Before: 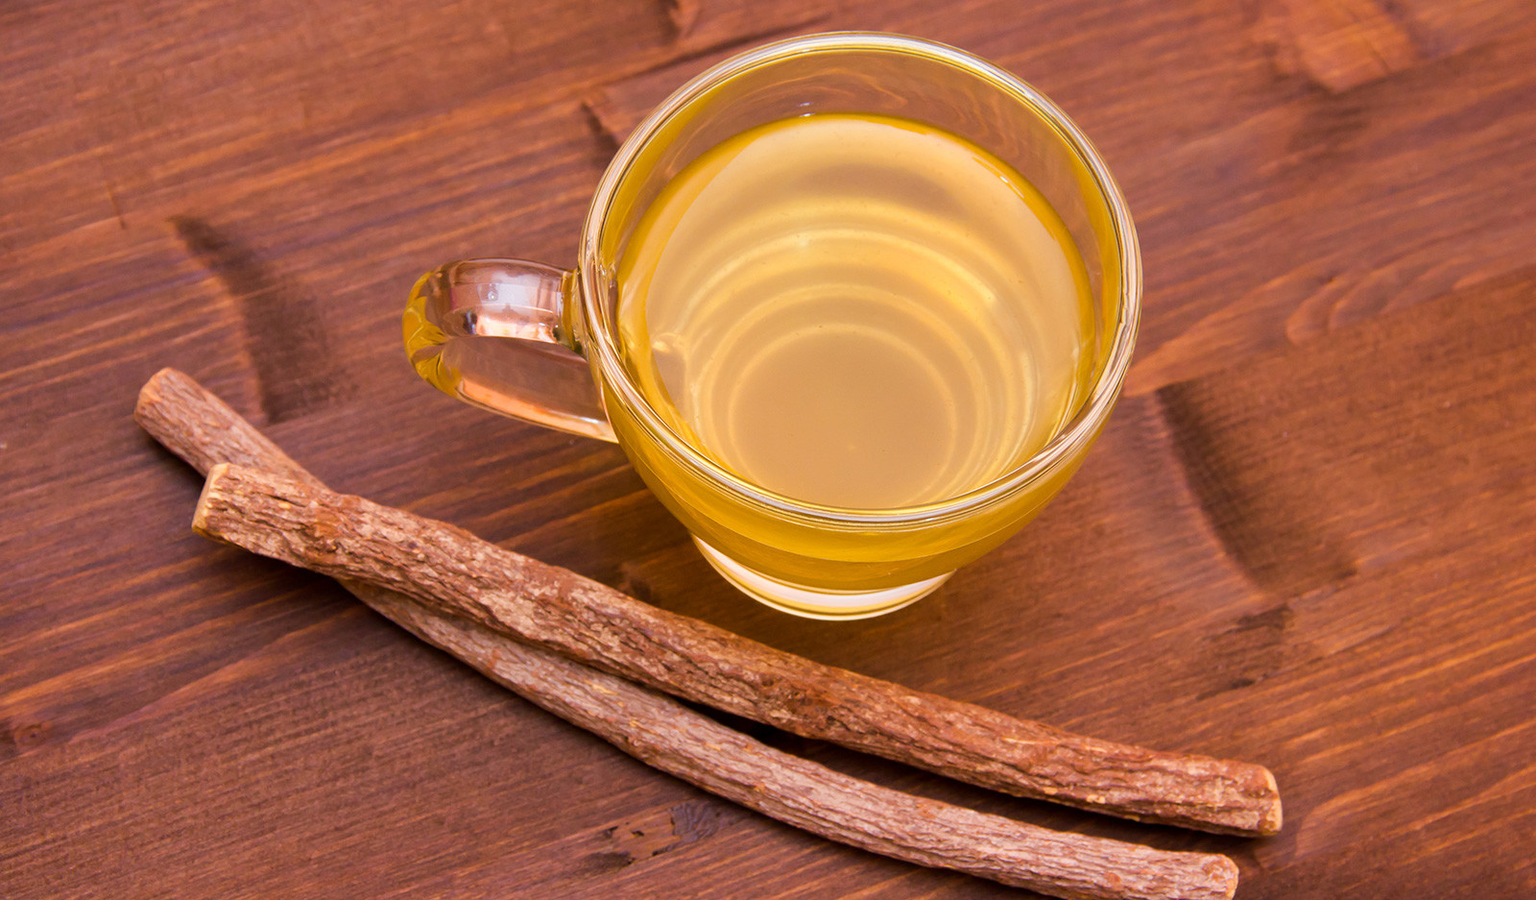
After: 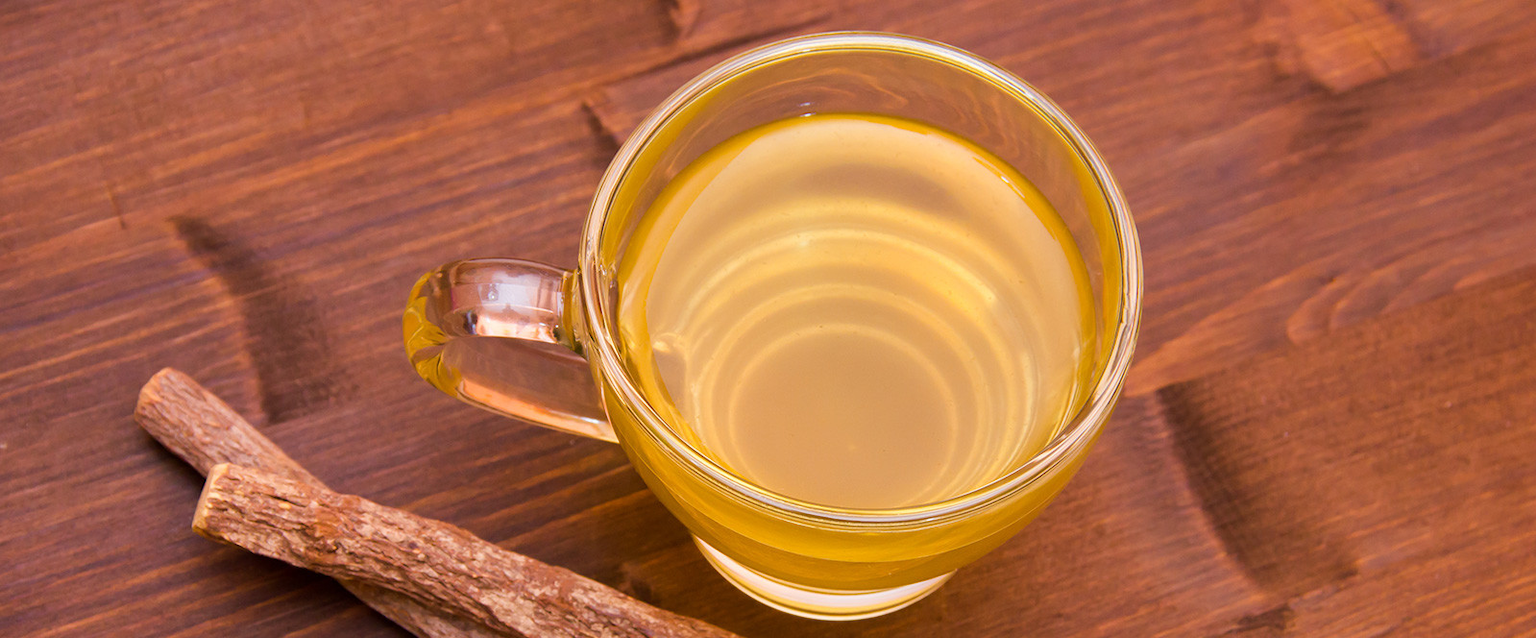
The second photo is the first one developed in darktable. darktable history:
crop: right 0%, bottom 28.977%
